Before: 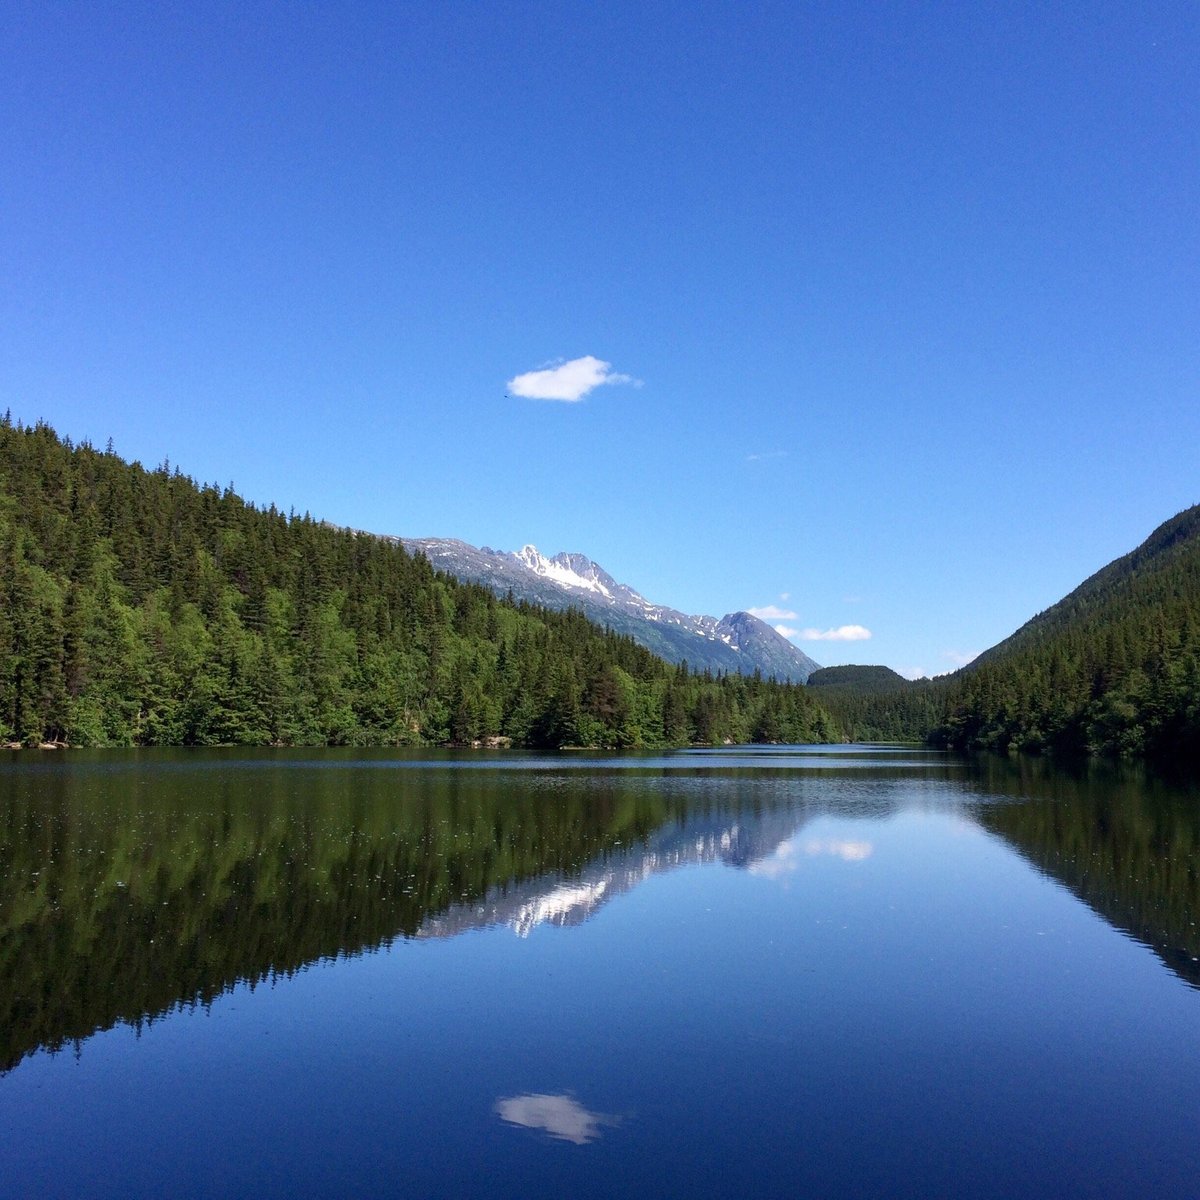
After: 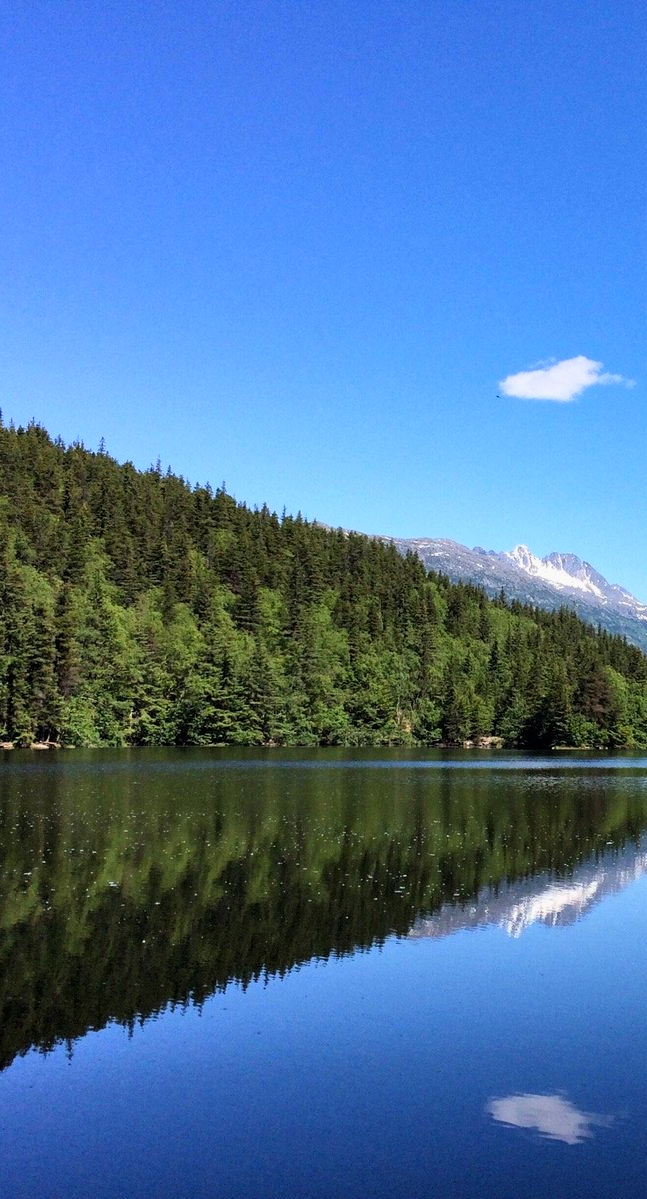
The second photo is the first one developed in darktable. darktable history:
crop: left 0.747%, right 45.328%, bottom 0.082%
shadows and highlights: shadows 43.51, white point adjustment -1.51, soften with gaussian
tone curve: curves: ch0 [(0, 0) (0.004, 0.001) (0.133, 0.112) (0.325, 0.362) (0.832, 0.893) (1, 1)], color space Lab, linked channels, preserve colors none
